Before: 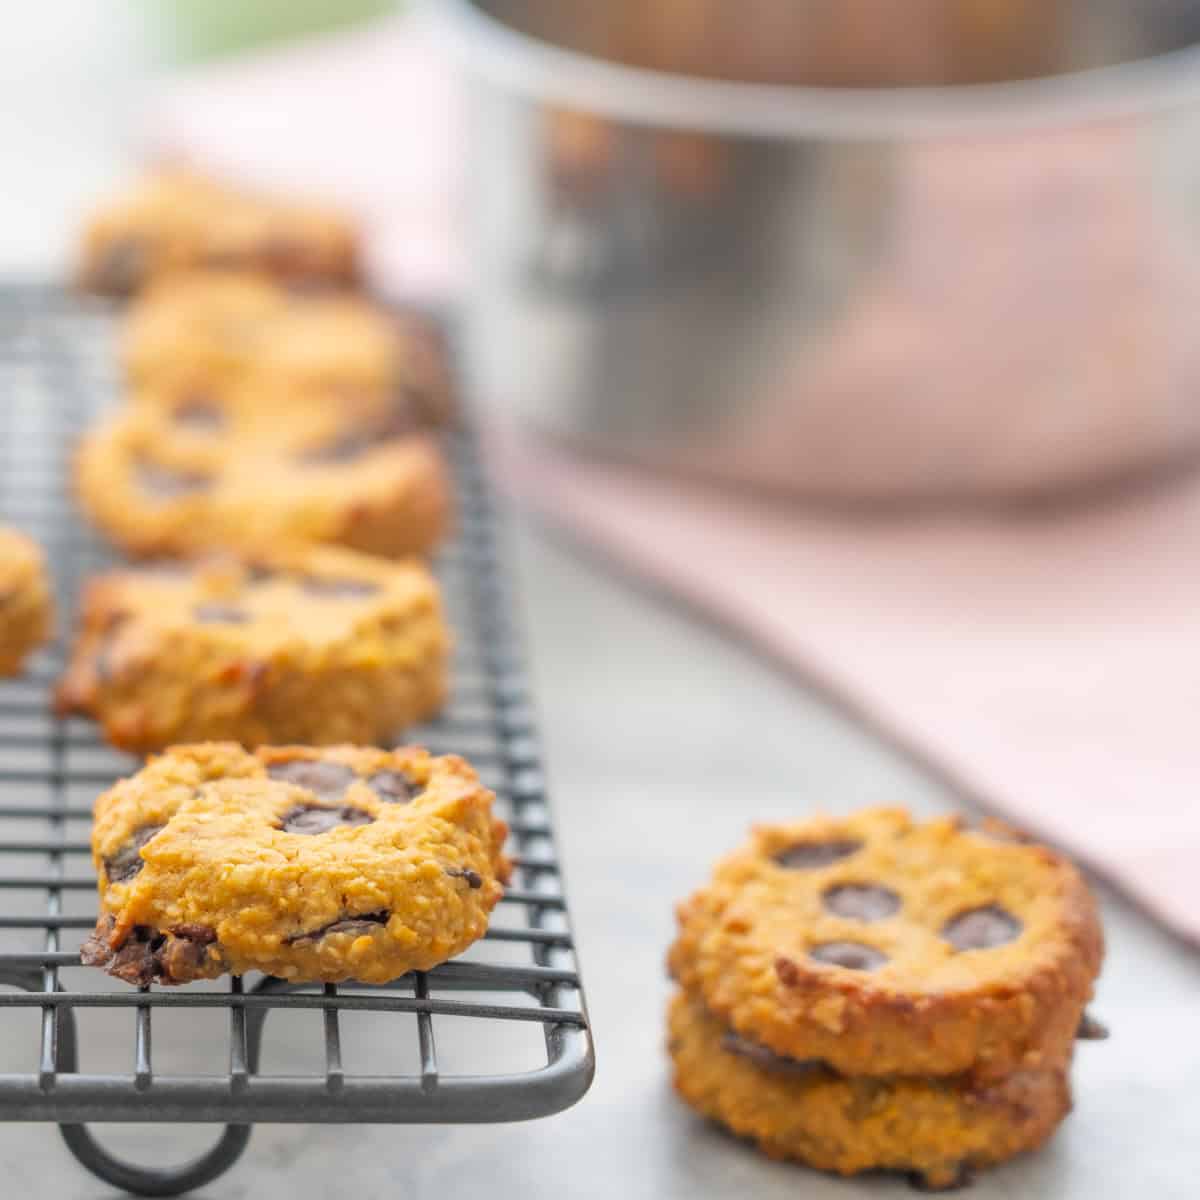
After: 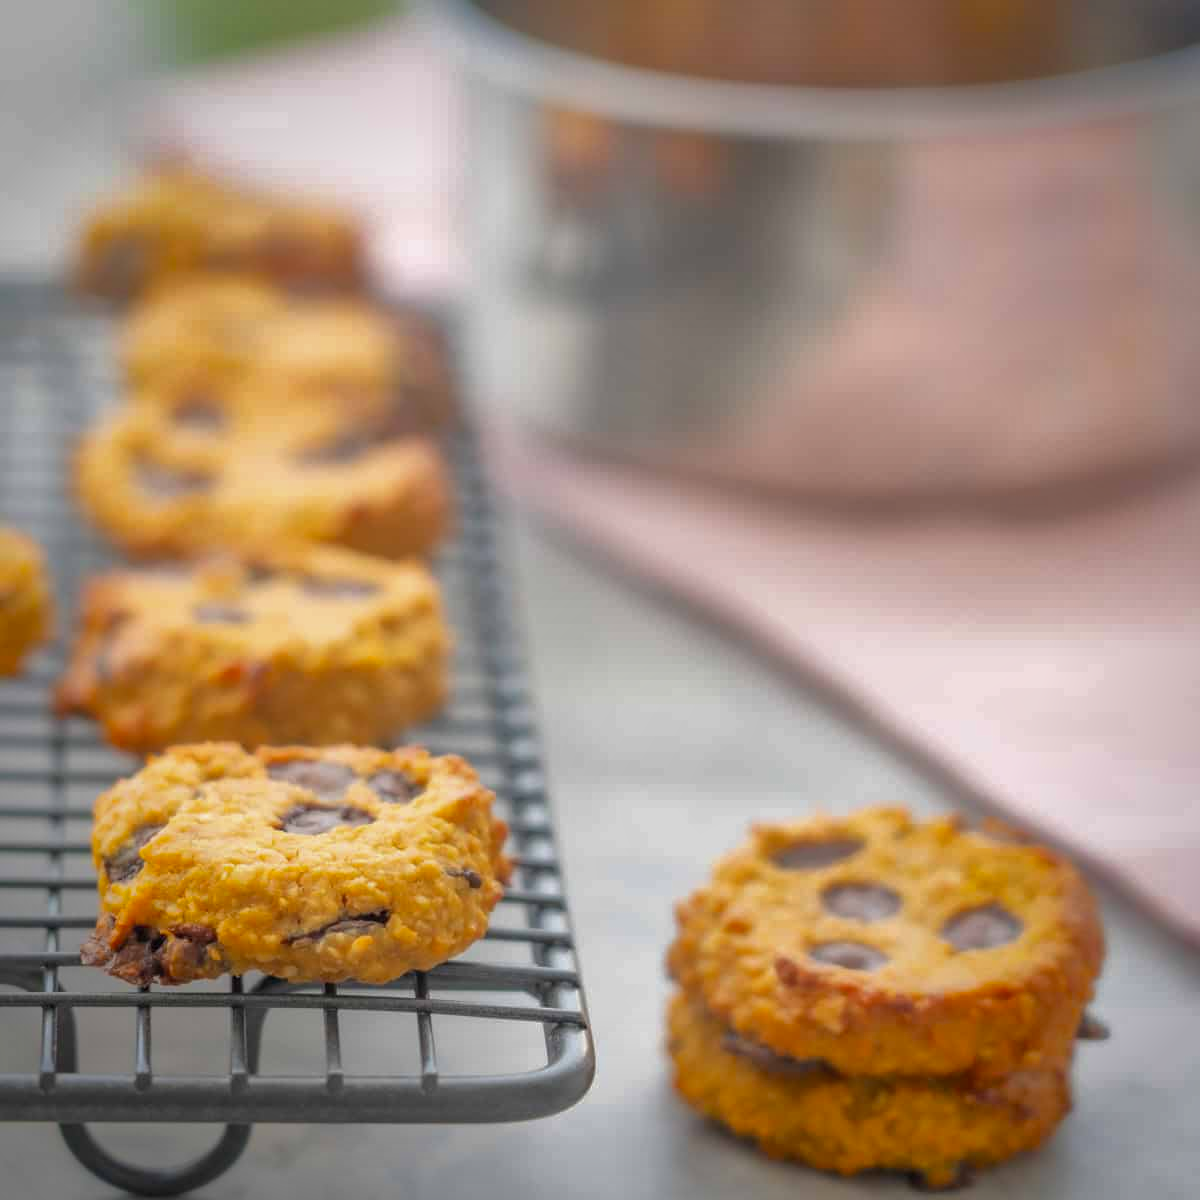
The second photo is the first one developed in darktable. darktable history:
sharpen: radius 5.305, amount 0.313, threshold 26.395
vignetting: fall-off start 75.16%, saturation 0.37, width/height ratio 1.087
shadows and highlights: shadows 40.09, highlights -59.91
